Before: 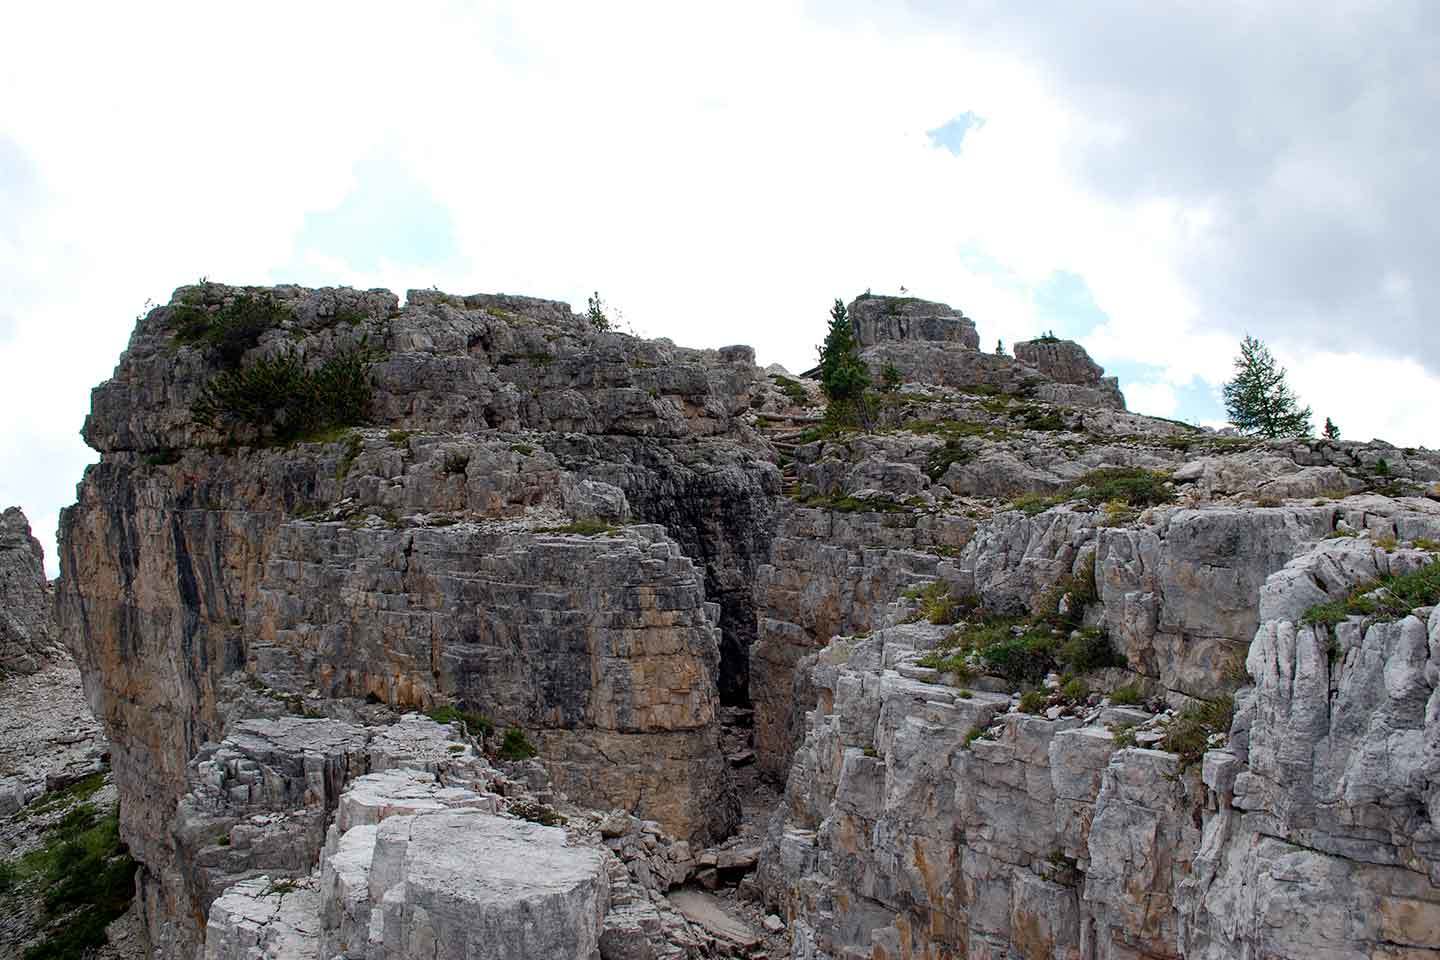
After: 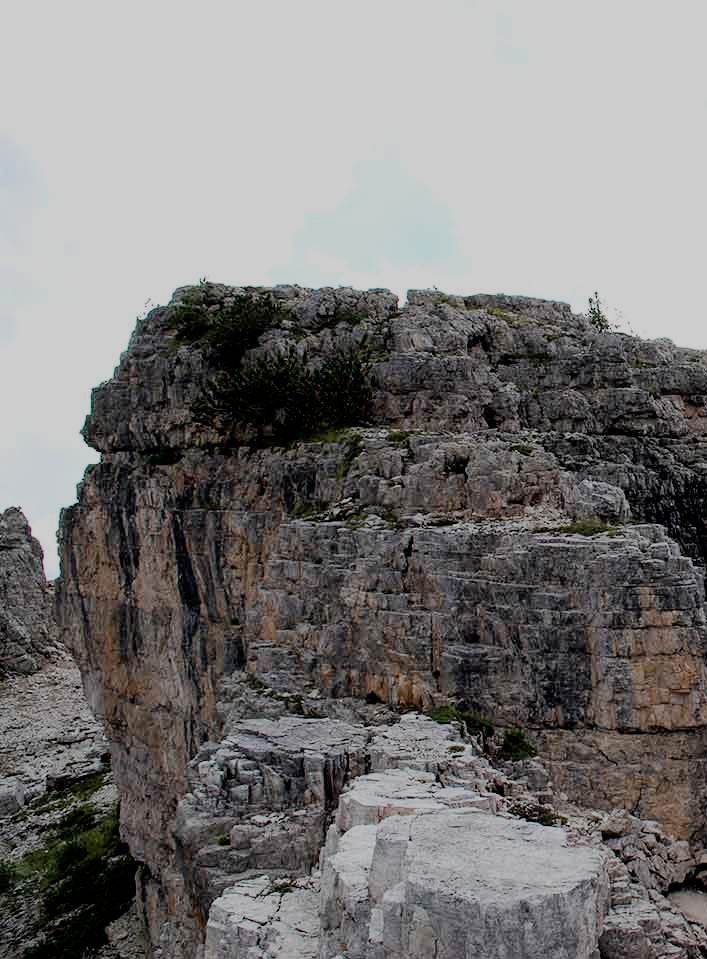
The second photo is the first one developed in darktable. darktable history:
filmic rgb: black relative exposure -6.98 EV, white relative exposure 5.63 EV, hardness 2.86
crop and rotate: left 0%, top 0%, right 50.845%
